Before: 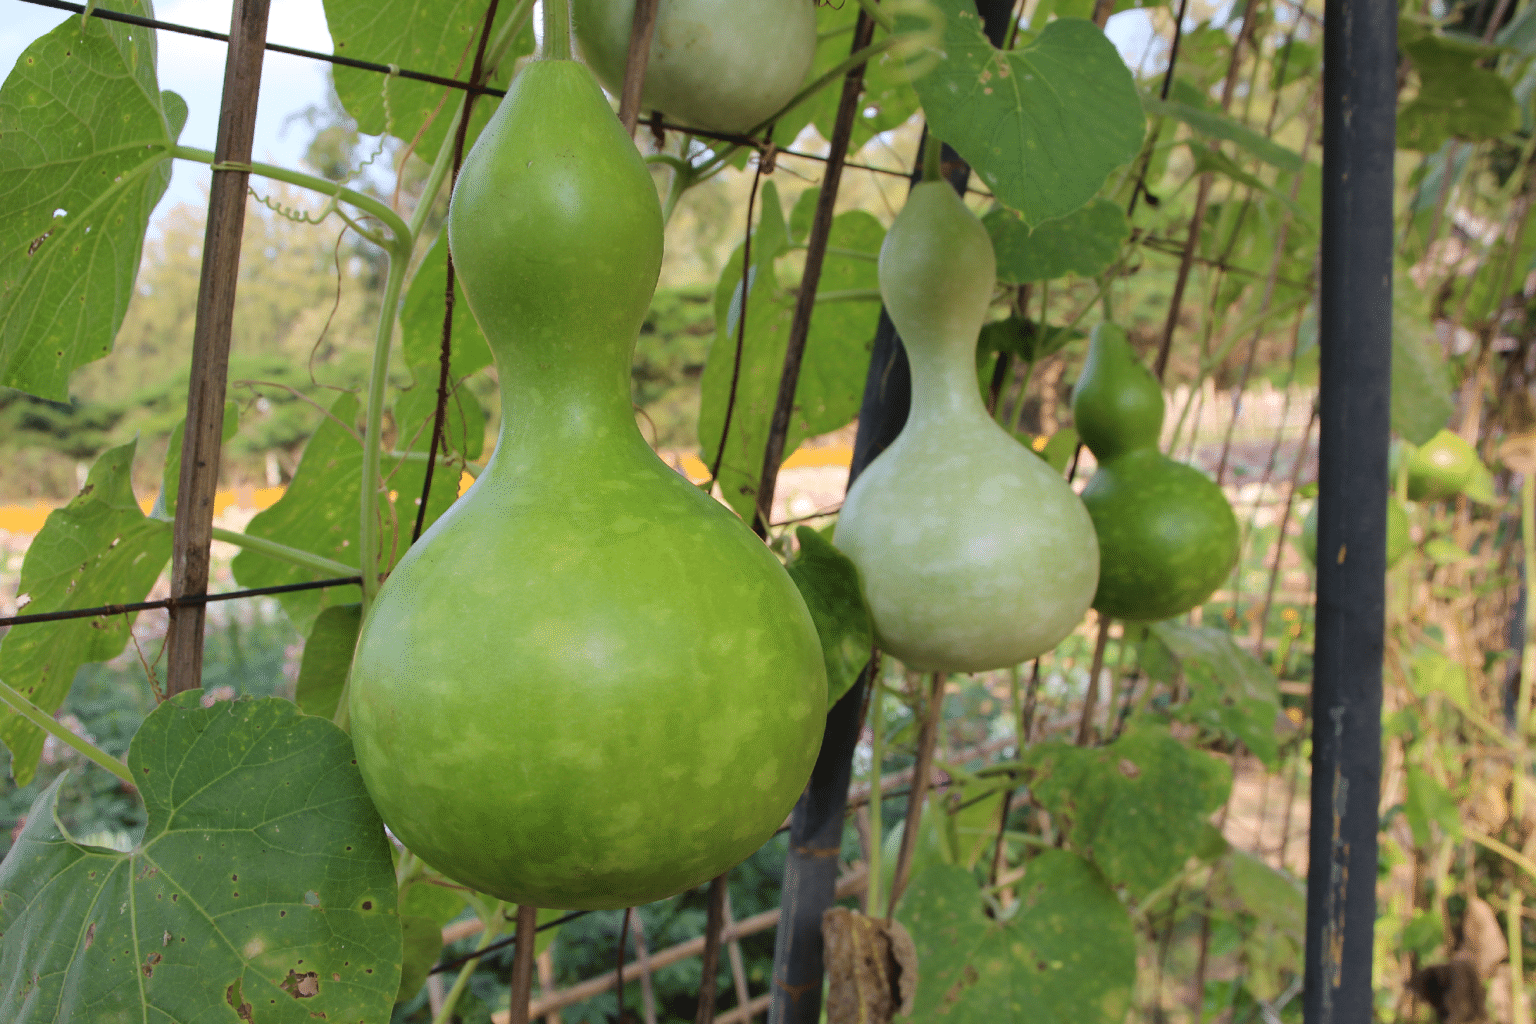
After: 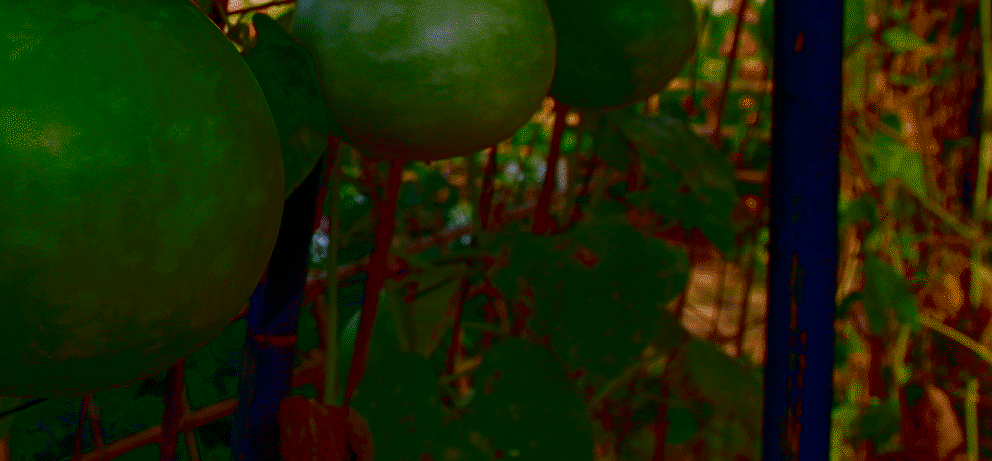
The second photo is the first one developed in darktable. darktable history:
contrast brightness saturation: brightness -0.996, saturation 0.988
exposure: black level correction 0.044, exposure -0.227 EV, compensate highlight preservation false
sharpen: on, module defaults
crop and rotate: left 35.389%, top 50.03%, bottom 4.949%
